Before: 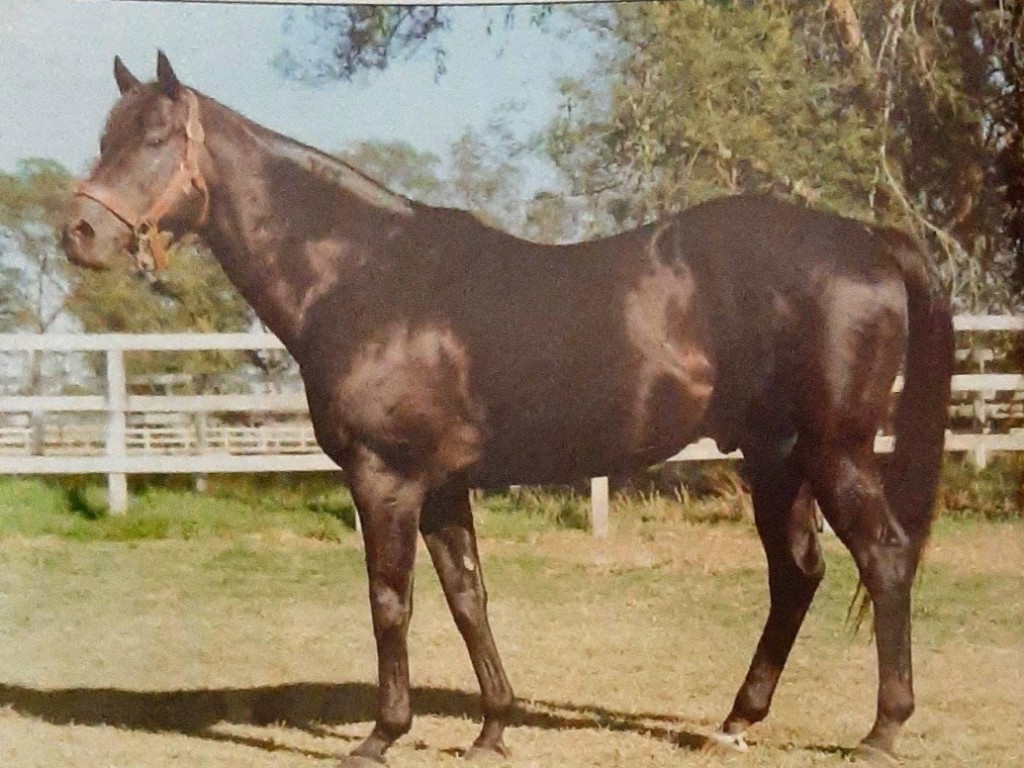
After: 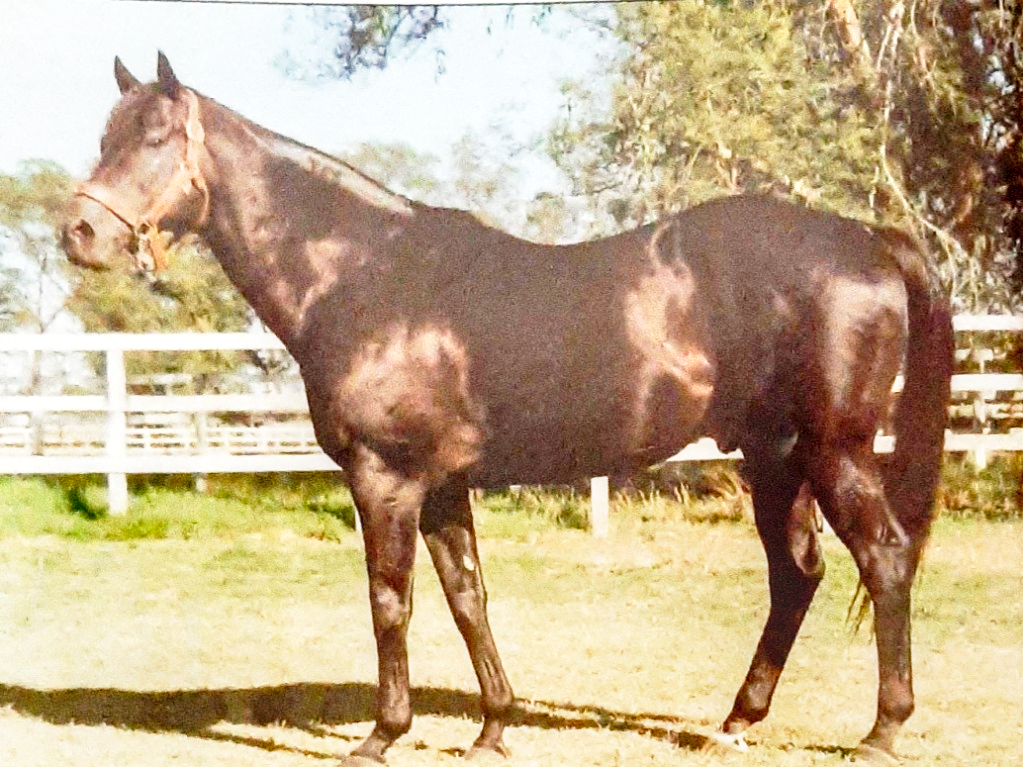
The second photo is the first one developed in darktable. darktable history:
base curve: curves: ch0 [(0, 0) (0.012, 0.01) (0.073, 0.168) (0.31, 0.711) (0.645, 0.957) (1, 1)], preserve colors none
local contrast: on, module defaults
